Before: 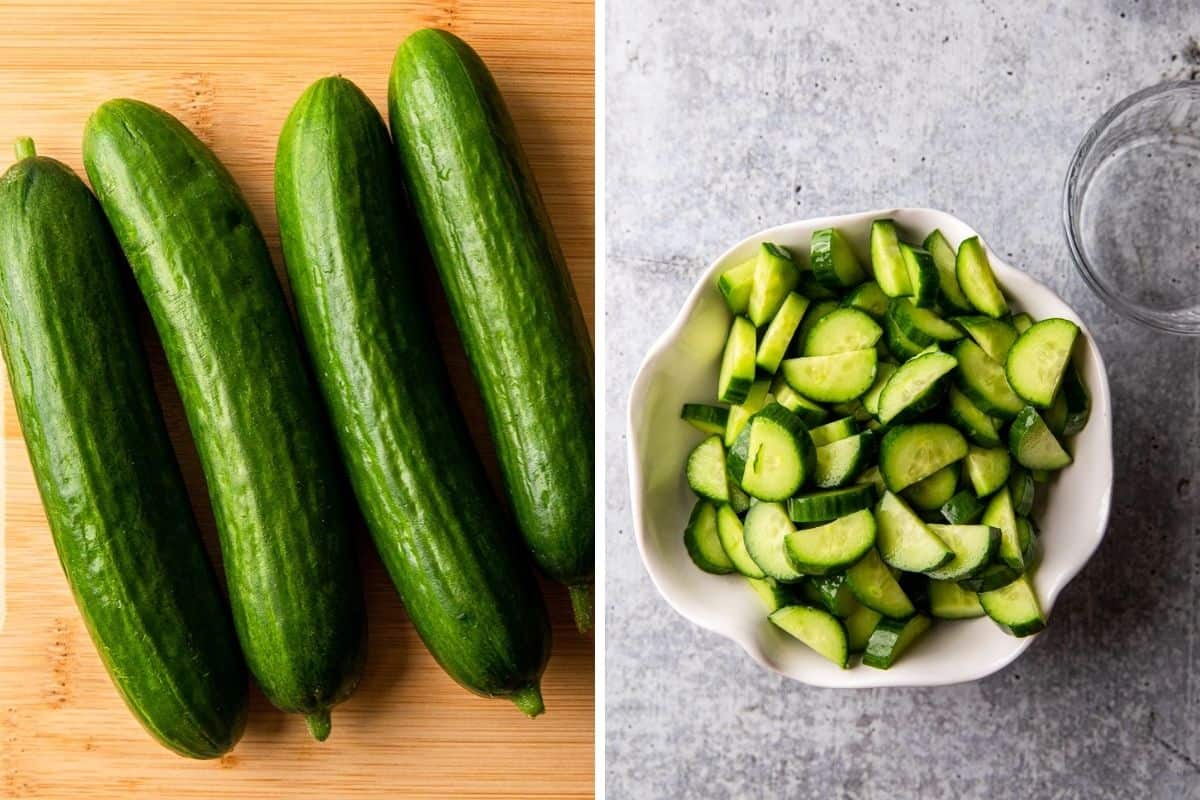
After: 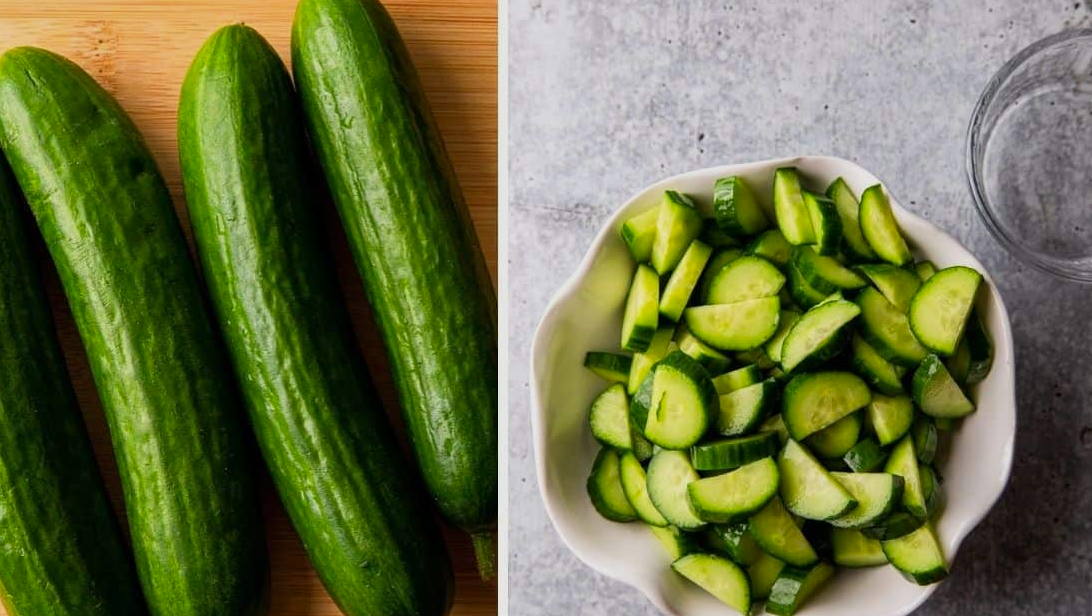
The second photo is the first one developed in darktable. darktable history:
crop: left 8.155%, top 6.611%, bottom 15.385%
tone equalizer: on, module defaults
shadows and highlights: radius 121.13, shadows 21.4, white point adjustment -9.72, highlights -14.39, soften with gaussian
